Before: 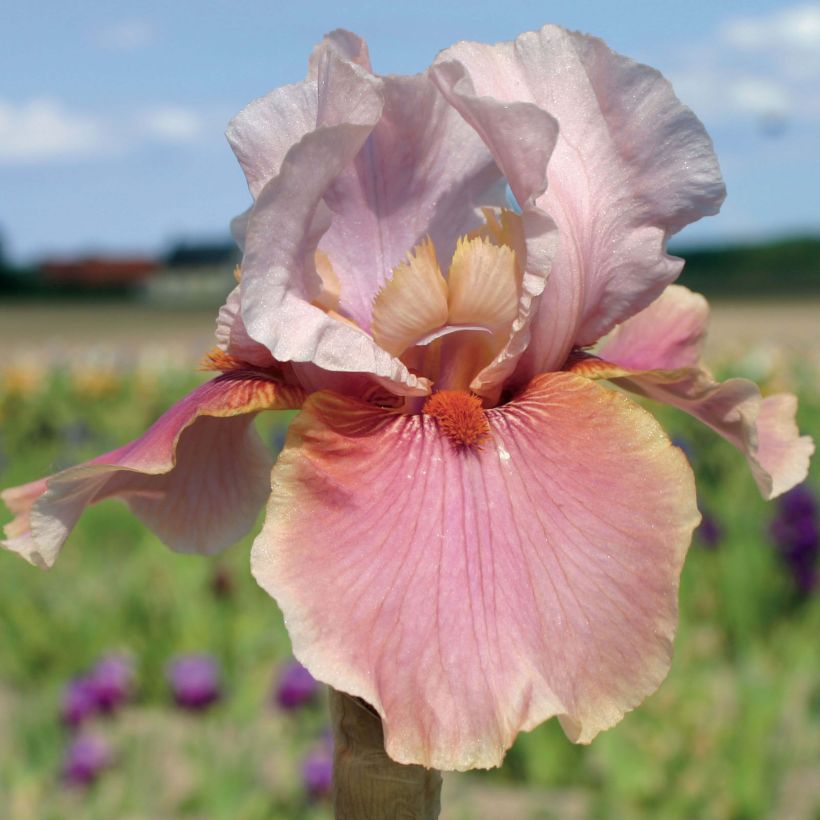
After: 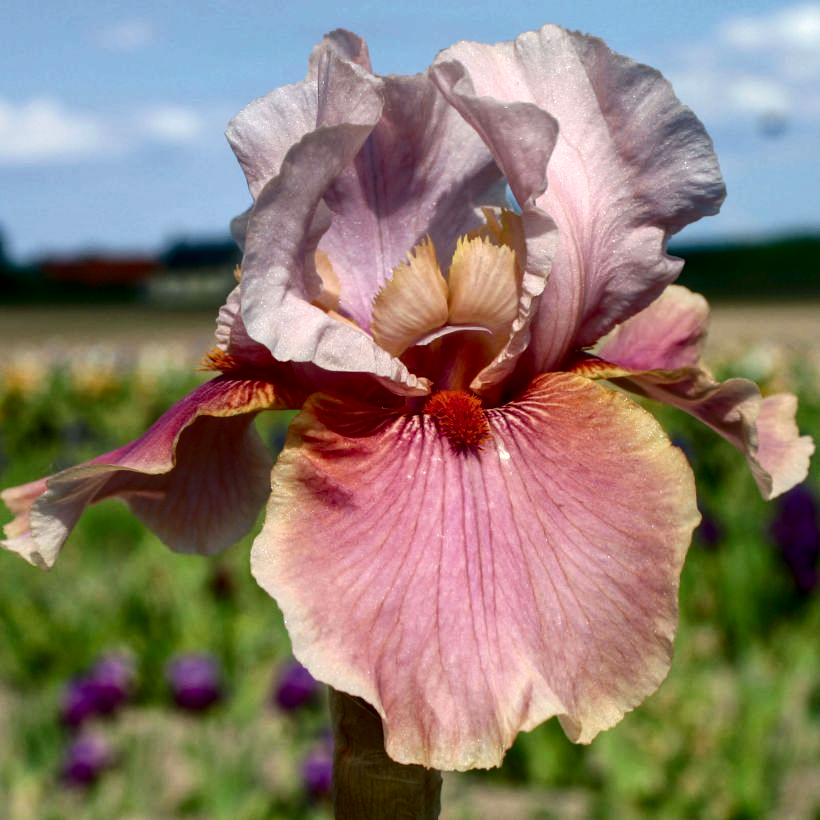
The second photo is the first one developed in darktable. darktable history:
contrast brightness saturation: contrast 0.238, brightness -0.235, saturation 0.139
local contrast: on, module defaults
